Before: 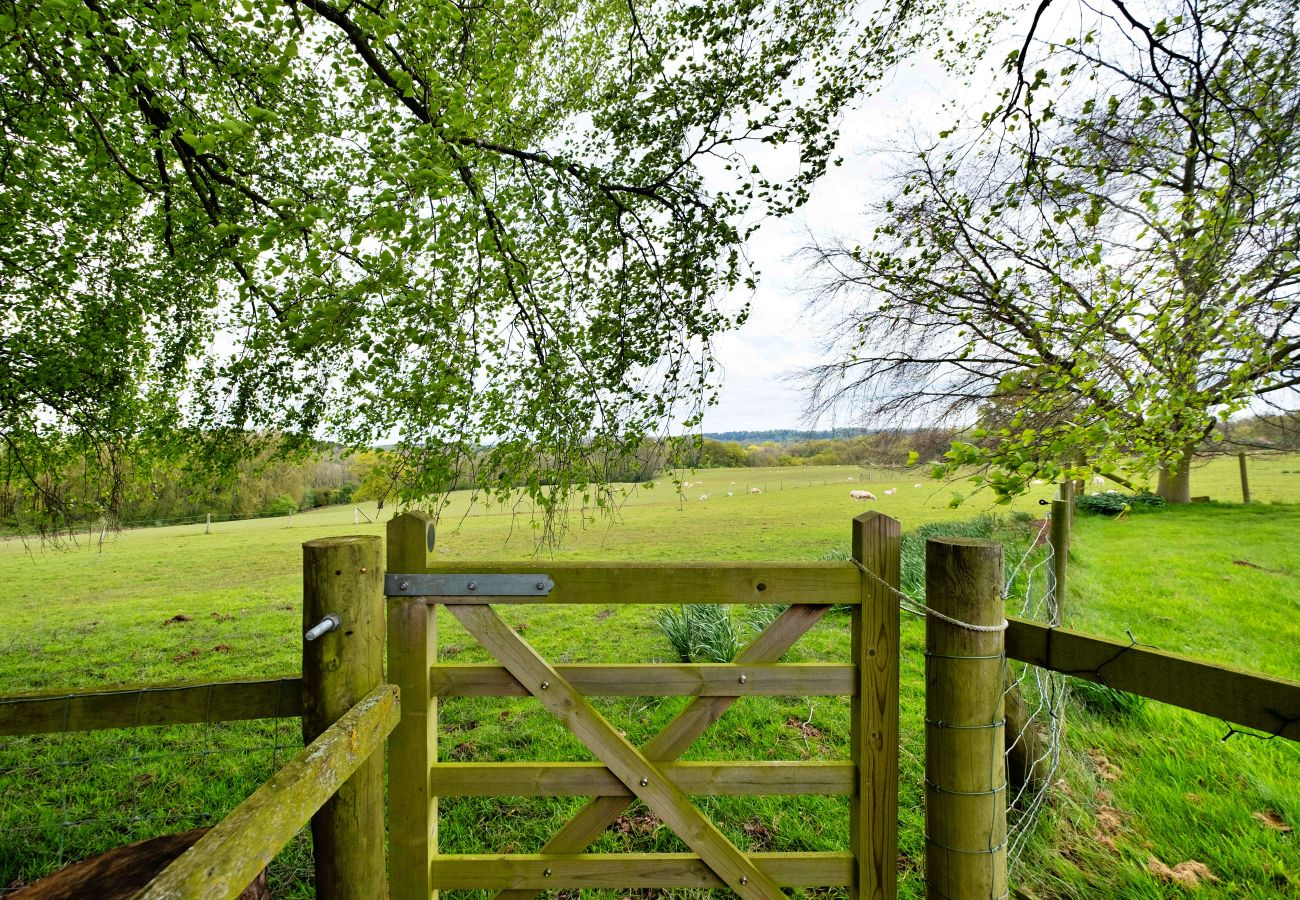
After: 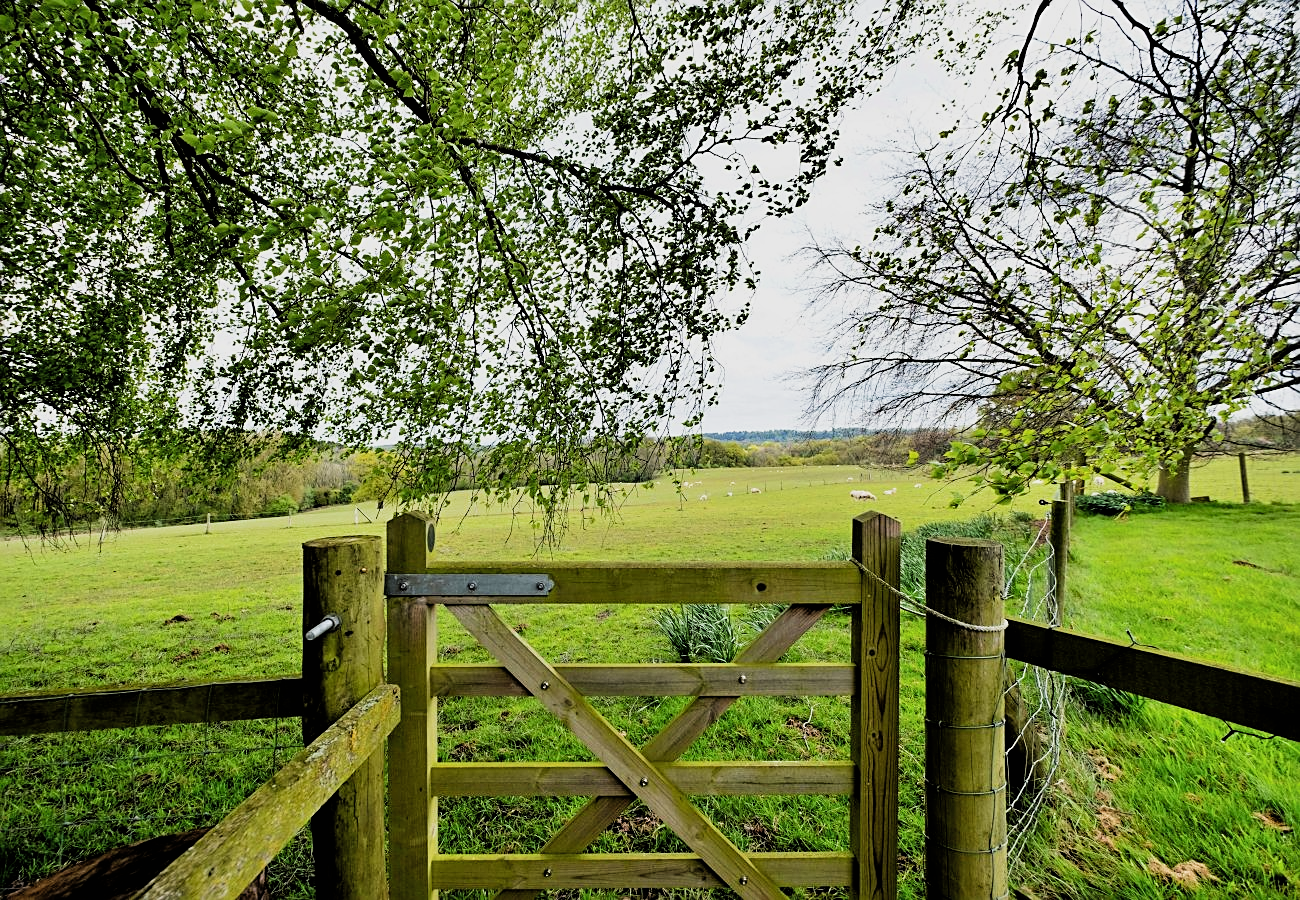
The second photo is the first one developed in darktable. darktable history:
sharpen: on, module defaults
white balance: emerald 1
filmic rgb: black relative exposure -5 EV, white relative exposure 3.5 EV, hardness 3.19, contrast 1.3, highlights saturation mix -50%
shadows and highlights: shadows 25, highlights -25
